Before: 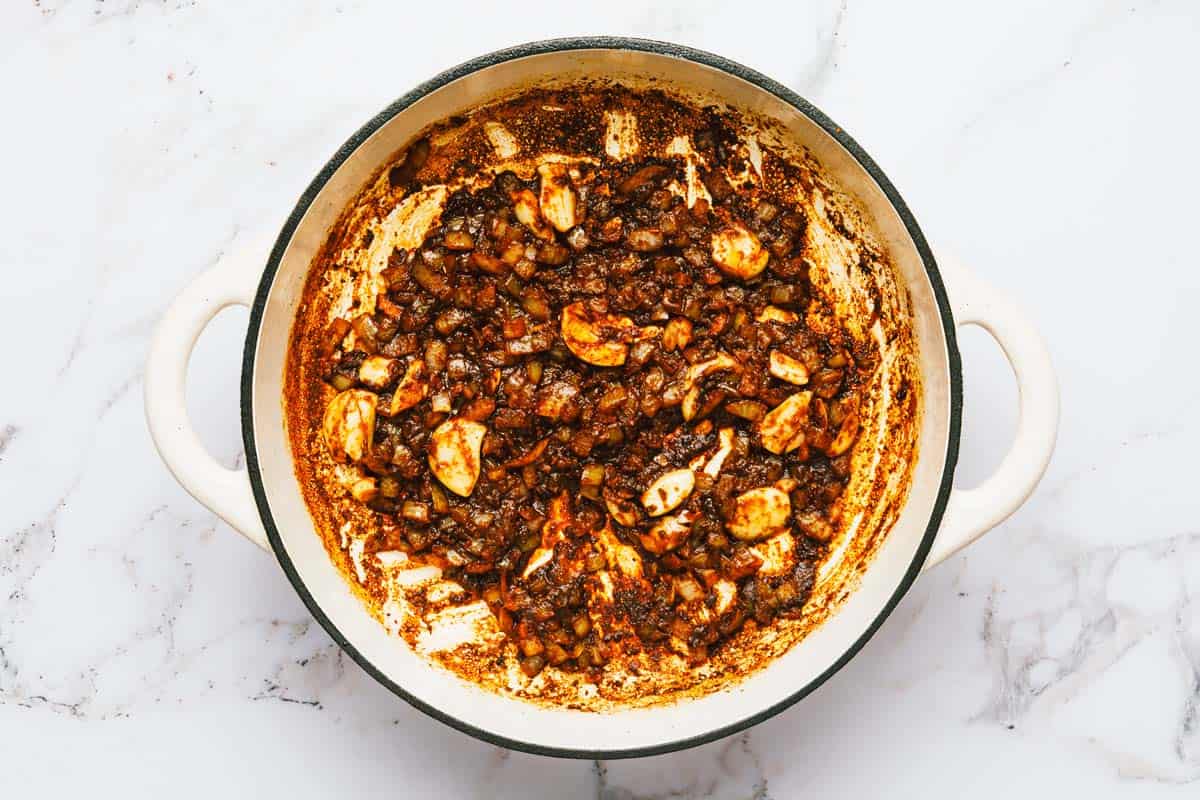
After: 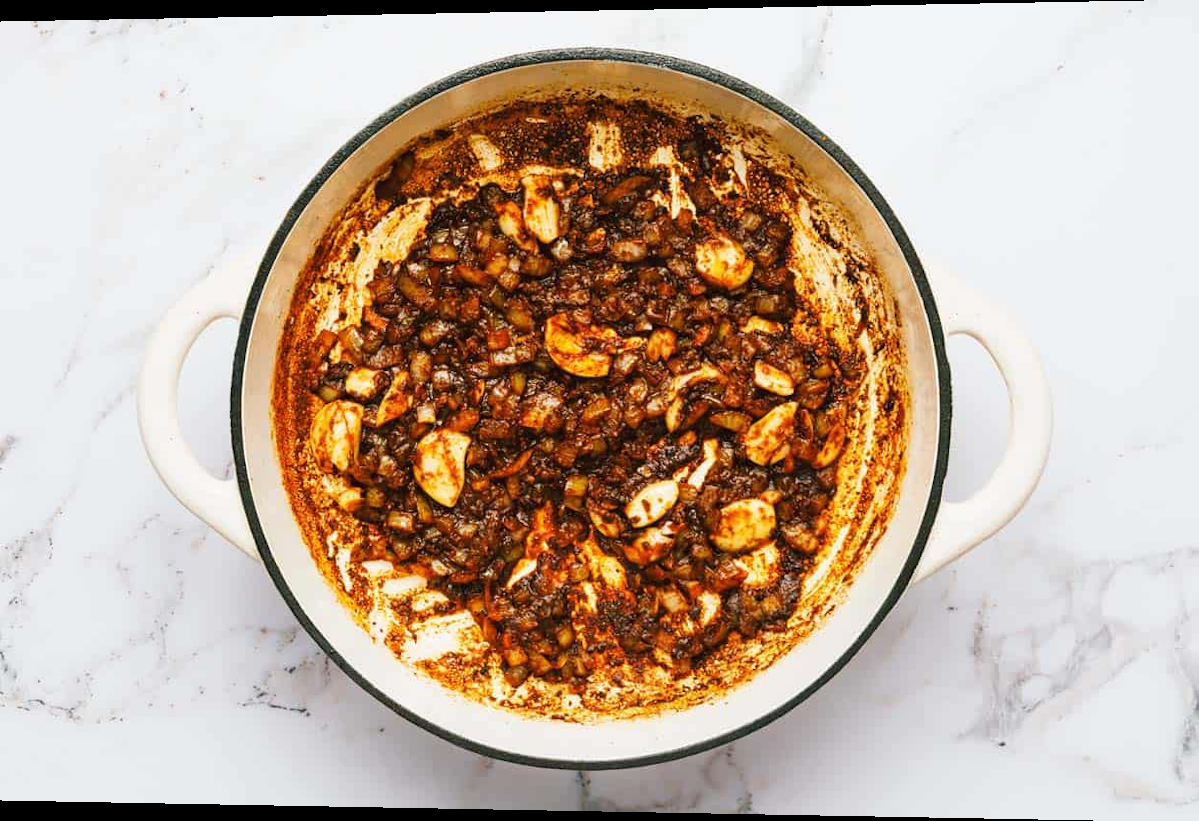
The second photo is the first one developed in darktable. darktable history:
rotate and perspective: lens shift (horizontal) -0.055, automatic cropping off
